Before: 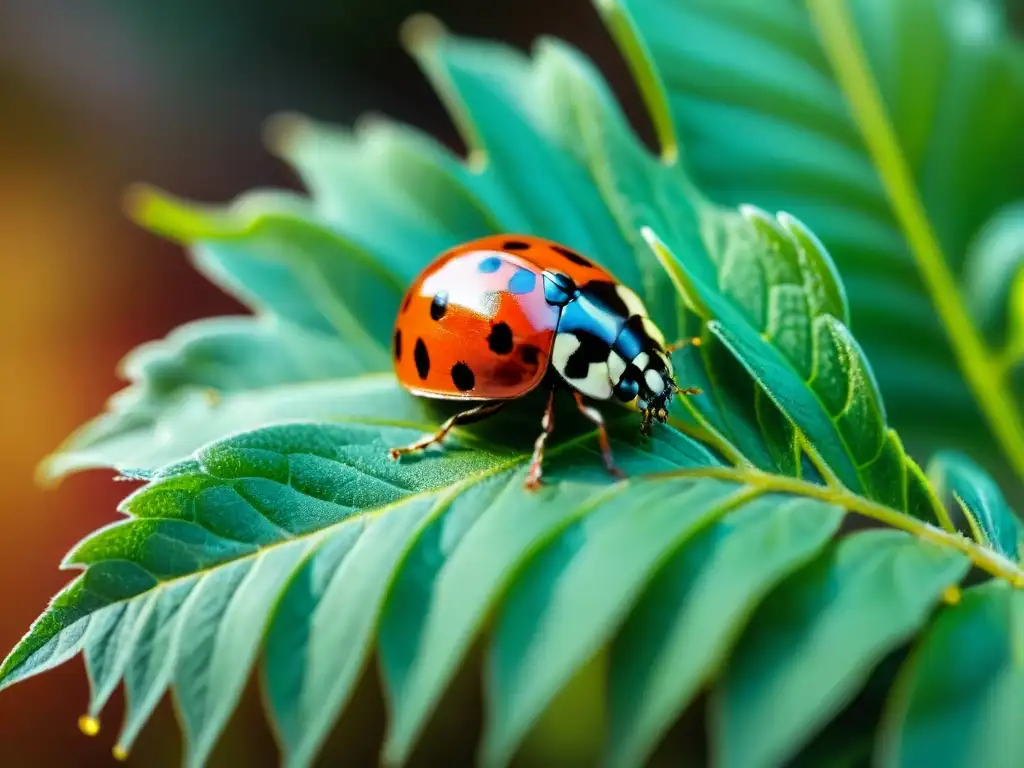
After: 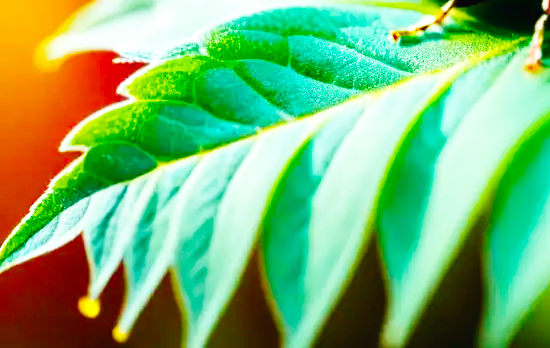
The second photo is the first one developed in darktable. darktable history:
base curve: curves: ch0 [(0, 0.003) (0.001, 0.002) (0.006, 0.004) (0.02, 0.022) (0.048, 0.086) (0.094, 0.234) (0.162, 0.431) (0.258, 0.629) (0.385, 0.8) (0.548, 0.918) (0.751, 0.988) (1, 1)], preserve colors none
crop and rotate: top 54.512%, right 46.281%, bottom 0.128%
color balance rgb: power › hue 210.4°, perceptual saturation grading › global saturation 19.342%, global vibrance 30.515%
